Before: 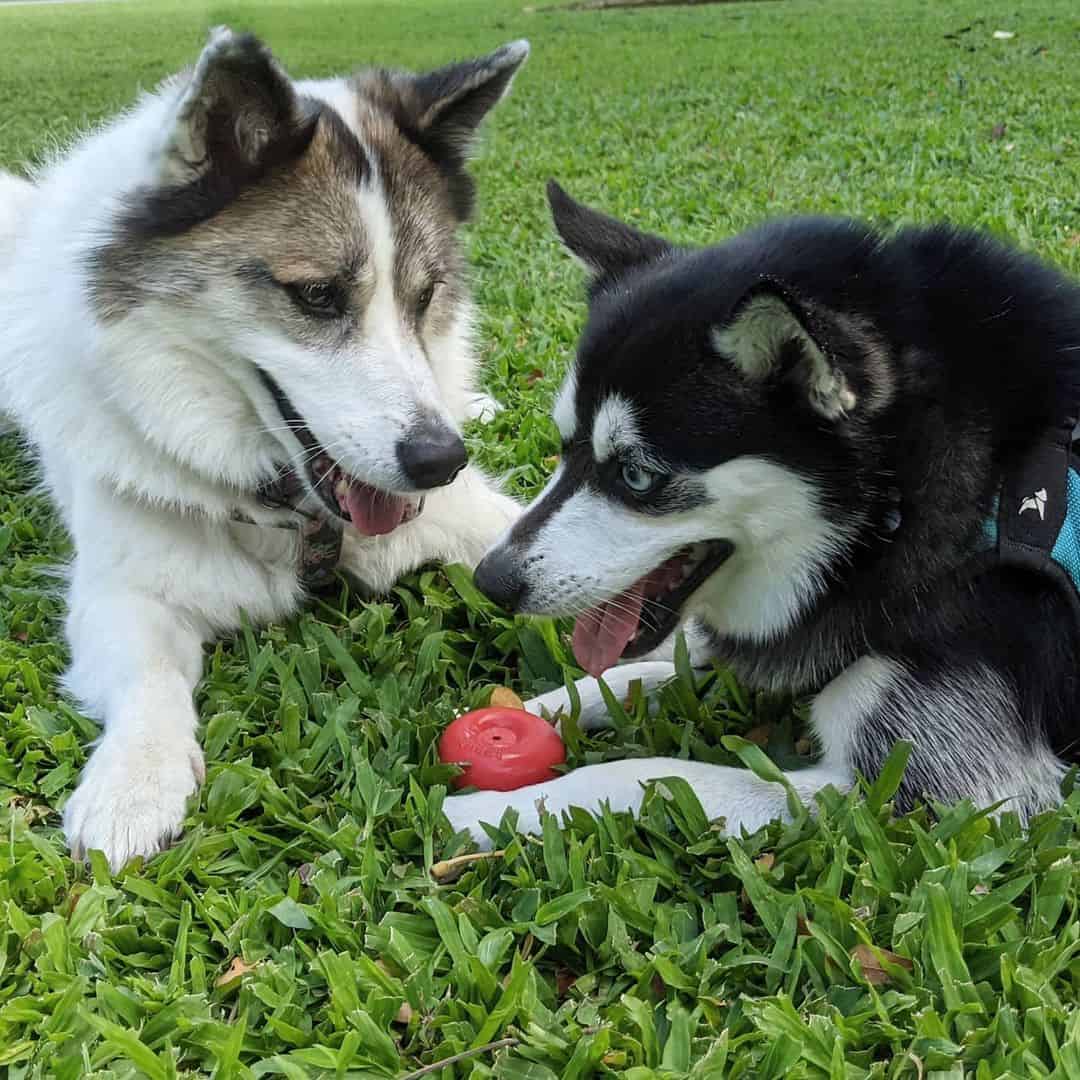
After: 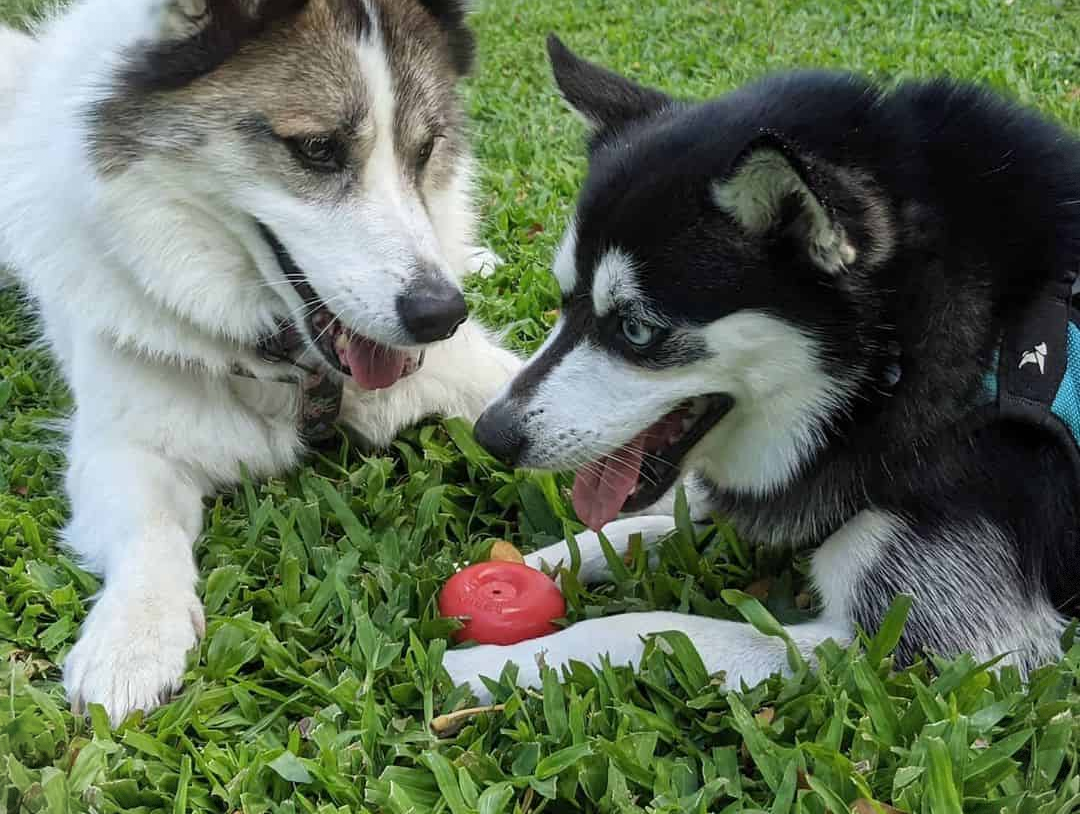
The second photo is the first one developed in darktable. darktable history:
vignetting: fall-off start 100.15%, brightness -0.274, center (0.037, -0.093), dithering 8-bit output
crop: top 13.607%, bottom 11.018%
